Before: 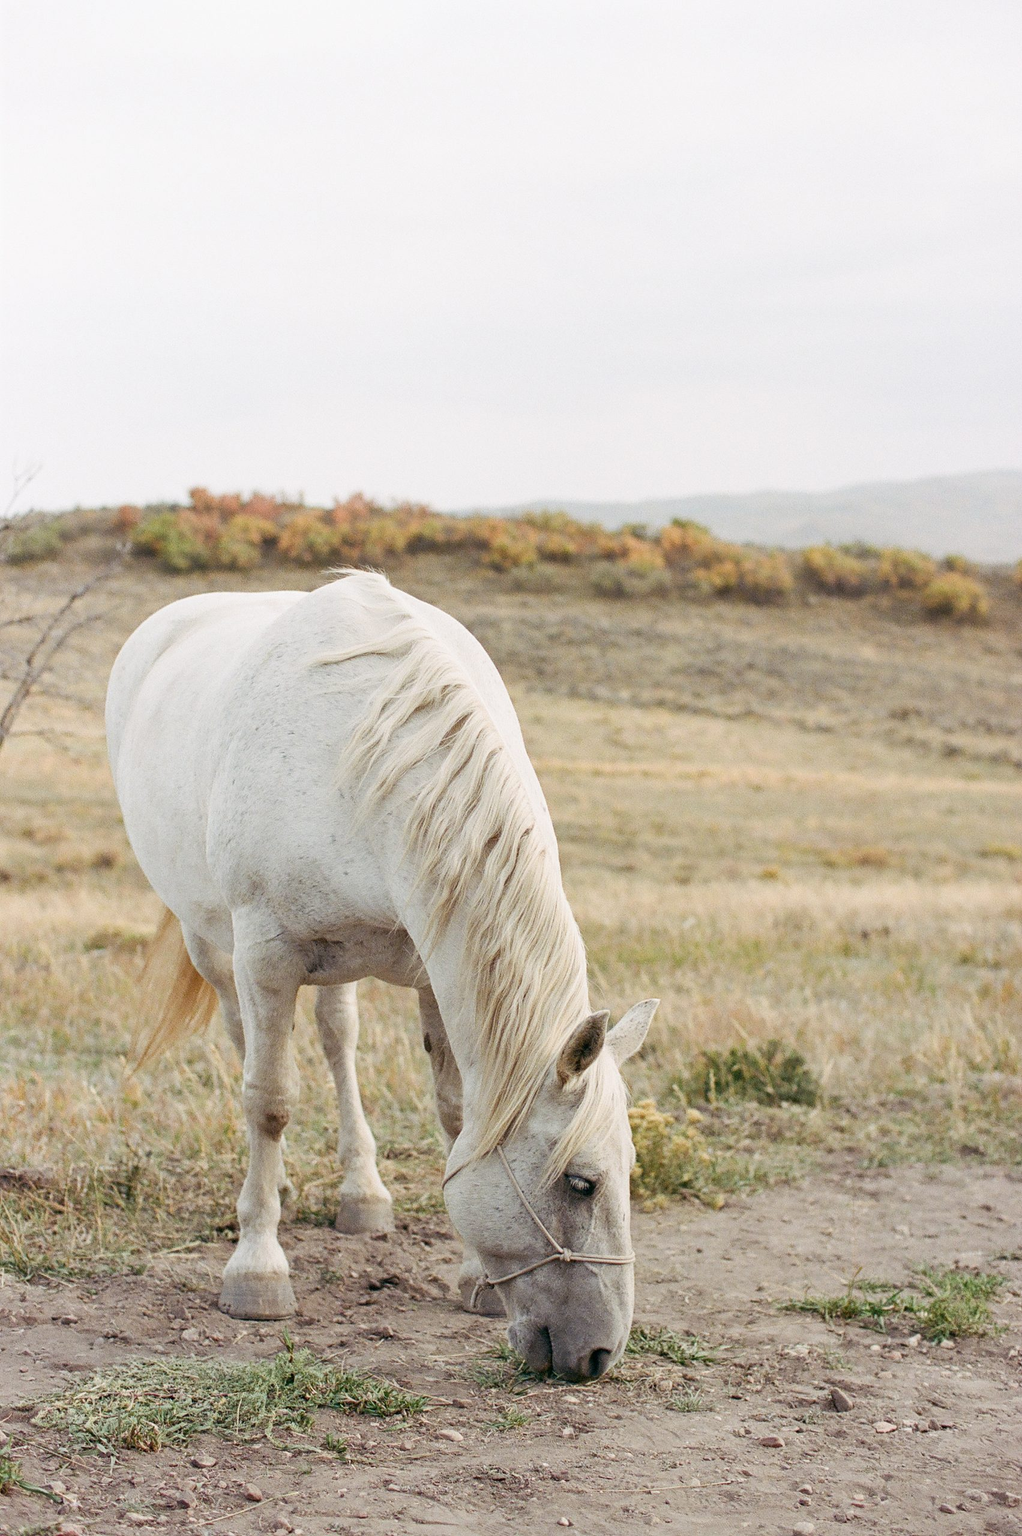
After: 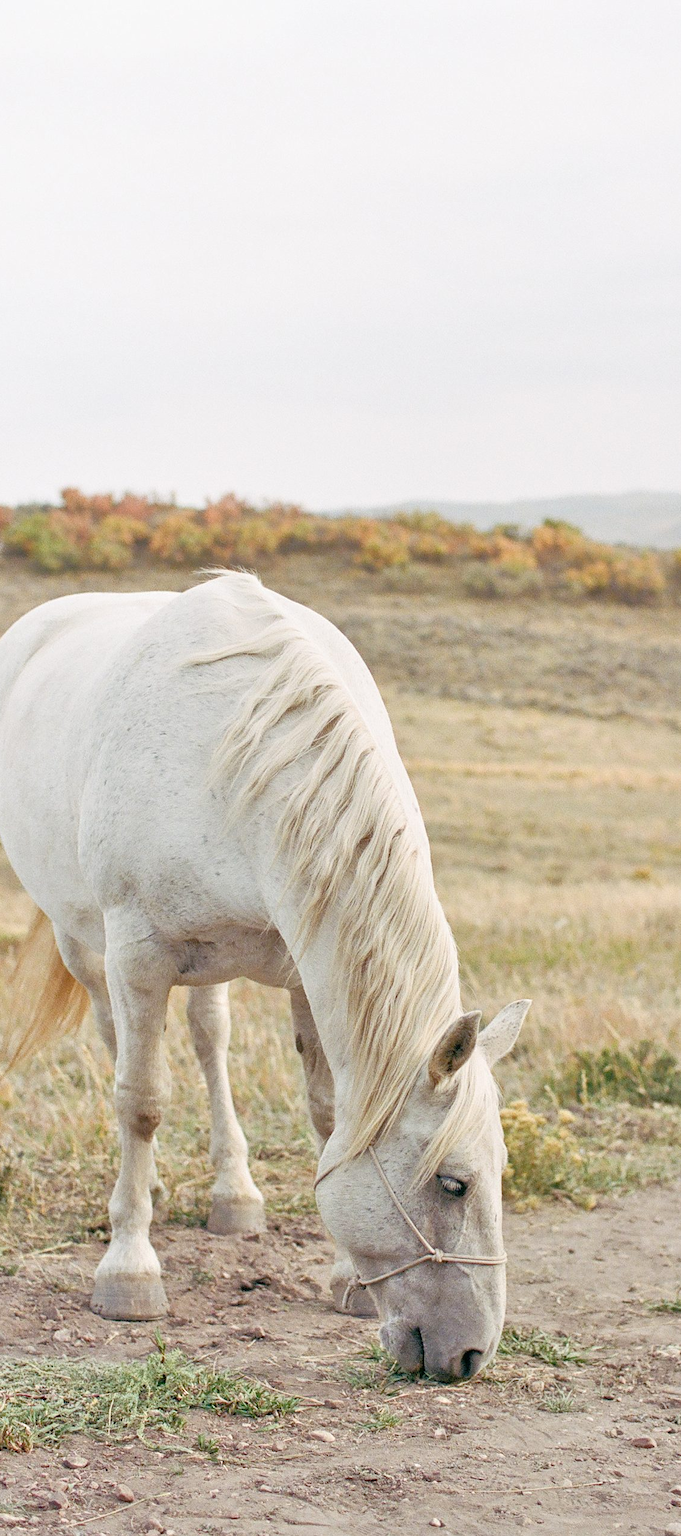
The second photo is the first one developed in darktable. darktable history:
crop and rotate: left 12.673%, right 20.66%
tone equalizer: -7 EV 0.15 EV, -6 EV 0.6 EV, -5 EV 1.15 EV, -4 EV 1.33 EV, -3 EV 1.15 EV, -2 EV 0.6 EV, -1 EV 0.15 EV, mask exposure compensation -0.5 EV
